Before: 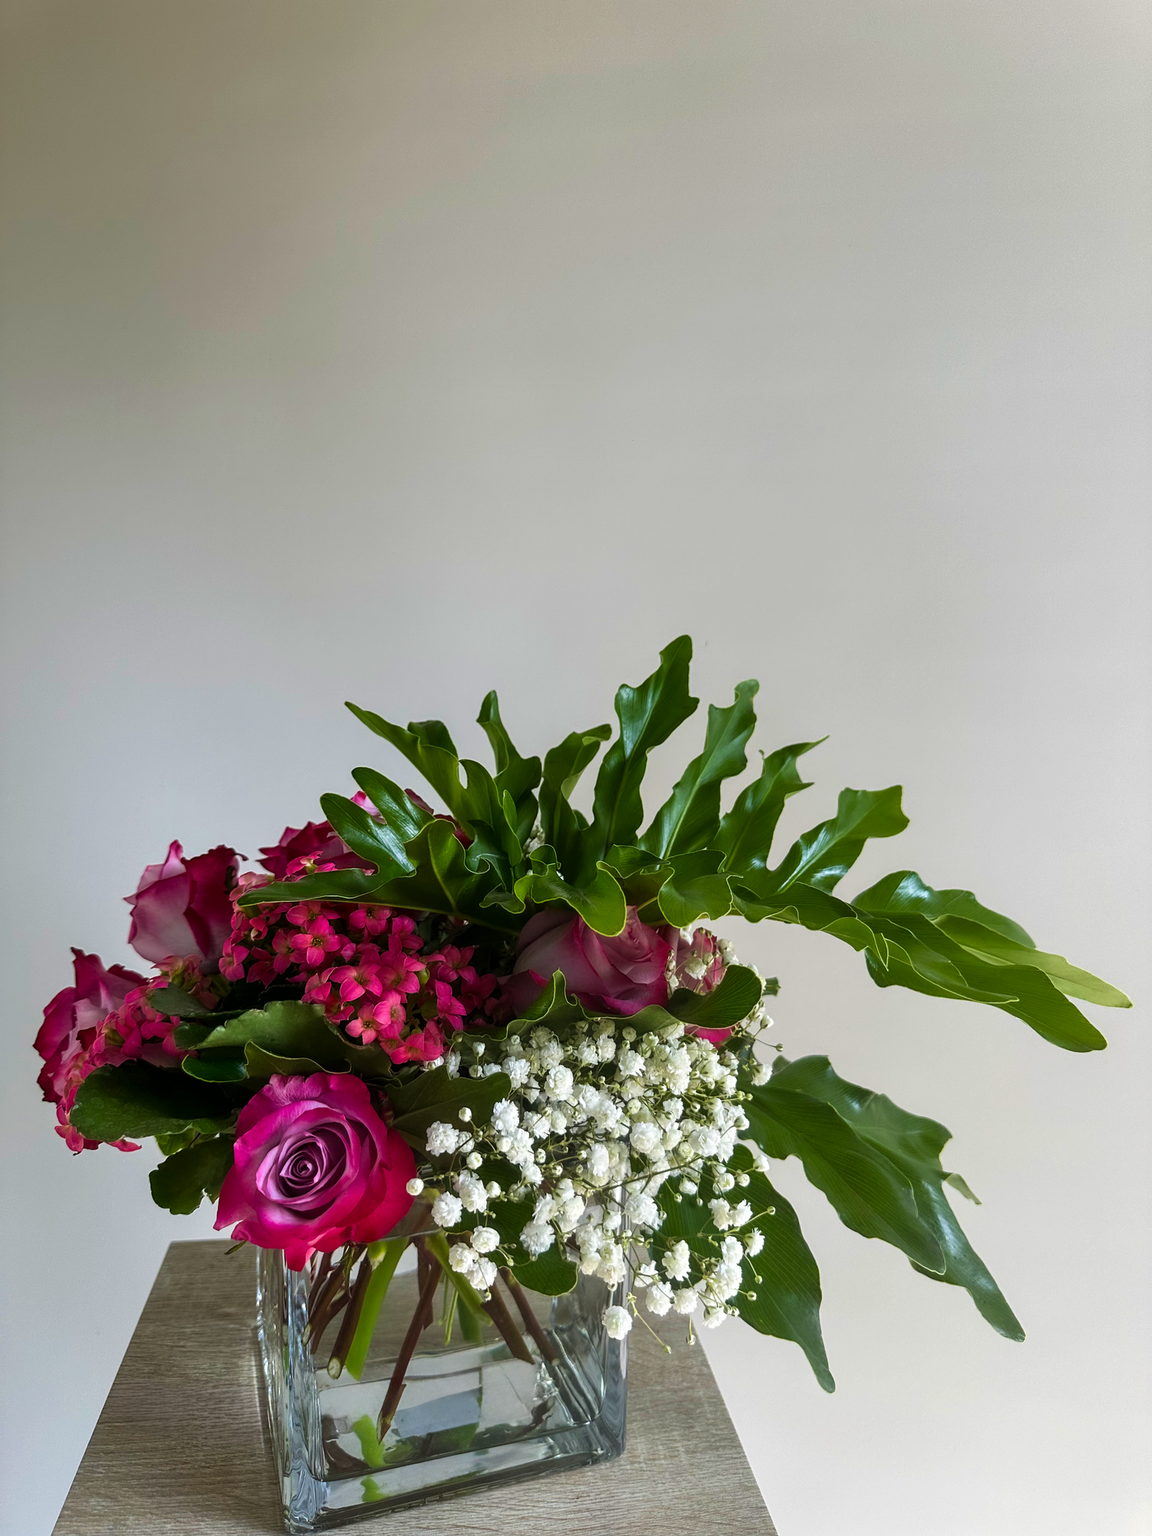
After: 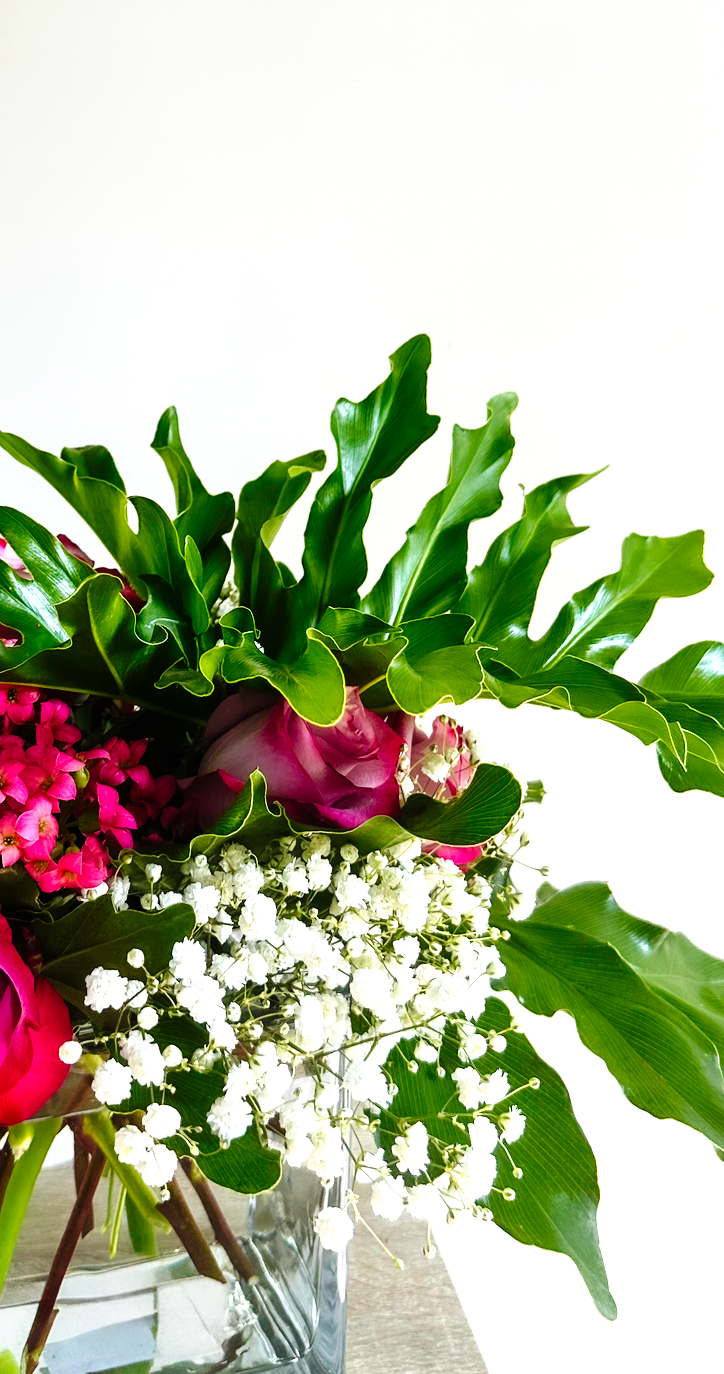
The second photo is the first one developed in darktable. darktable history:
crop: left 31.379%, top 24.658%, right 20.326%, bottom 6.628%
exposure: black level correction 0, exposure 1 EV, compensate exposure bias true, compensate highlight preservation false
tone curve: curves: ch0 [(0, 0) (0.003, 0.003) (0.011, 0.005) (0.025, 0.008) (0.044, 0.012) (0.069, 0.02) (0.1, 0.031) (0.136, 0.047) (0.177, 0.088) (0.224, 0.141) (0.277, 0.222) (0.335, 0.32) (0.399, 0.422) (0.468, 0.523) (0.543, 0.623) (0.623, 0.716) (0.709, 0.796) (0.801, 0.878) (0.898, 0.957) (1, 1)], preserve colors none
